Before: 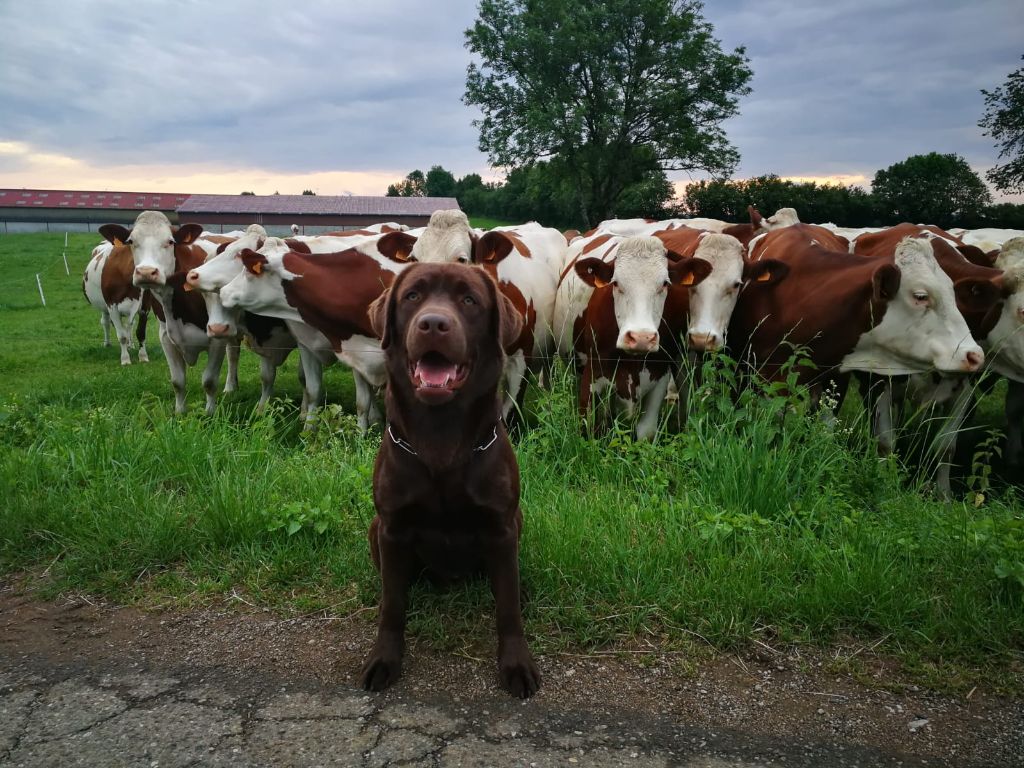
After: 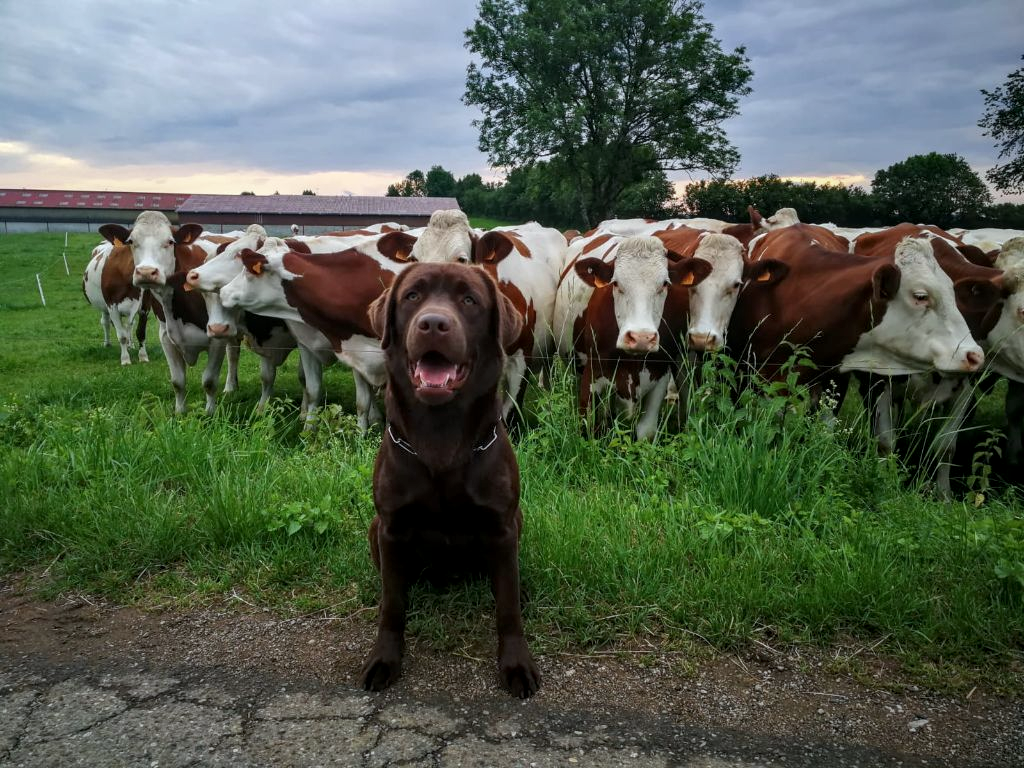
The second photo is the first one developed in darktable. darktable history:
white balance: red 0.982, blue 1.018
local contrast: on, module defaults
